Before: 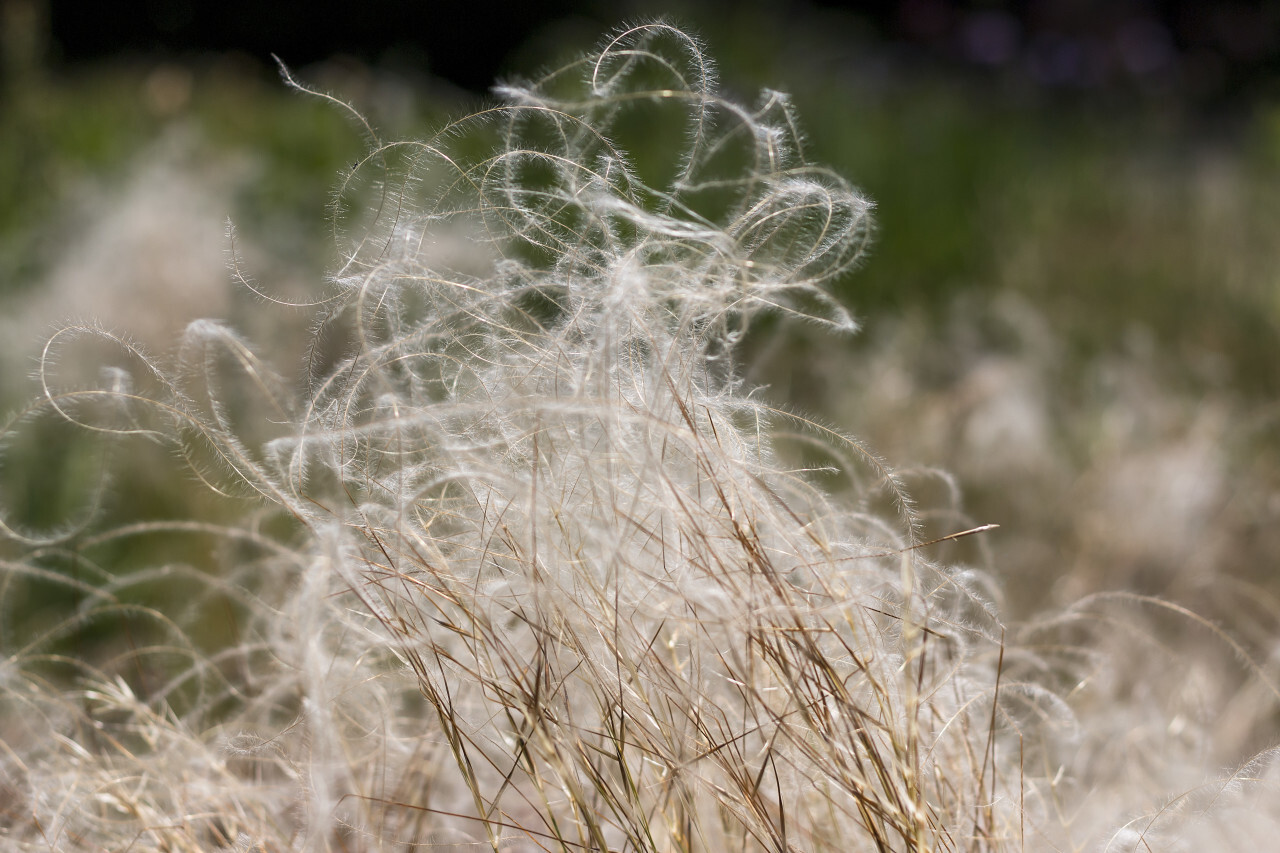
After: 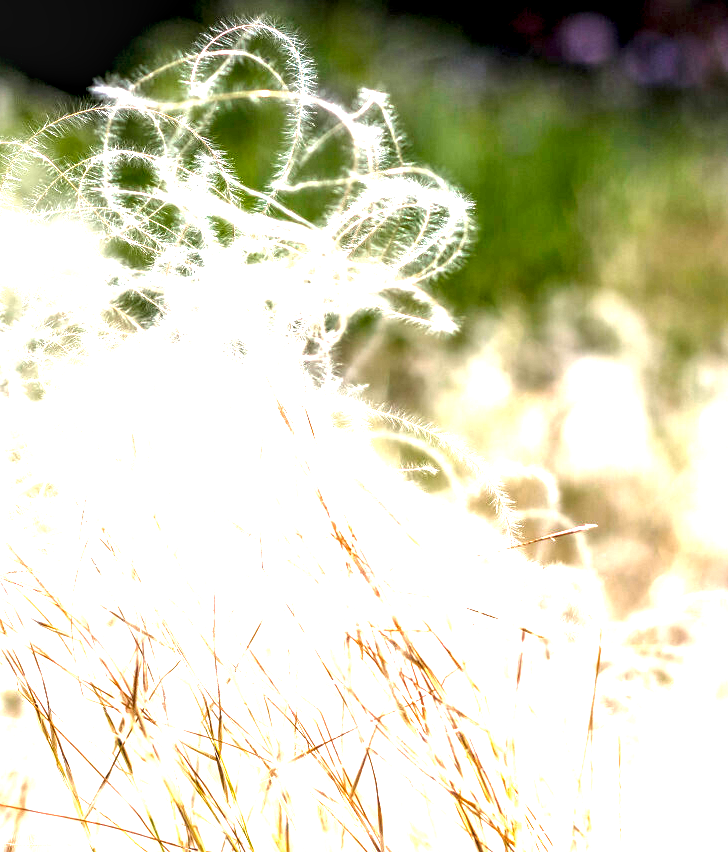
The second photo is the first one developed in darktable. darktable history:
crop: left 31.445%, top 0.004%, right 11.644%
exposure: black level correction 0, exposure 1.956 EV, compensate exposure bias true, compensate highlight preservation false
local contrast: highlights 20%, detail 150%
color zones: curves: ch1 [(0, 0.469) (0.01, 0.469) (0.12, 0.446) (0.248, 0.469) (0.5, 0.5) (0.748, 0.5) (0.99, 0.469) (1, 0.469)]
tone equalizer: -8 EV -0.424 EV, -7 EV -0.395 EV, -6 EV -0.344 EV, -5 EV -0.246 EV, -3 EV 0.202 EV, -2 EV 0.322 EV, -1 EV 0.398 EV, +0 EV 0.39 EV, edges refinement/feathering 500, mask exposure compensation -1.24 EV, preserve details no
color balance rgb: power › hue 308.34°, global offset › luminance -0.88%, perceptual saturation grading › global saturation 19.768%
